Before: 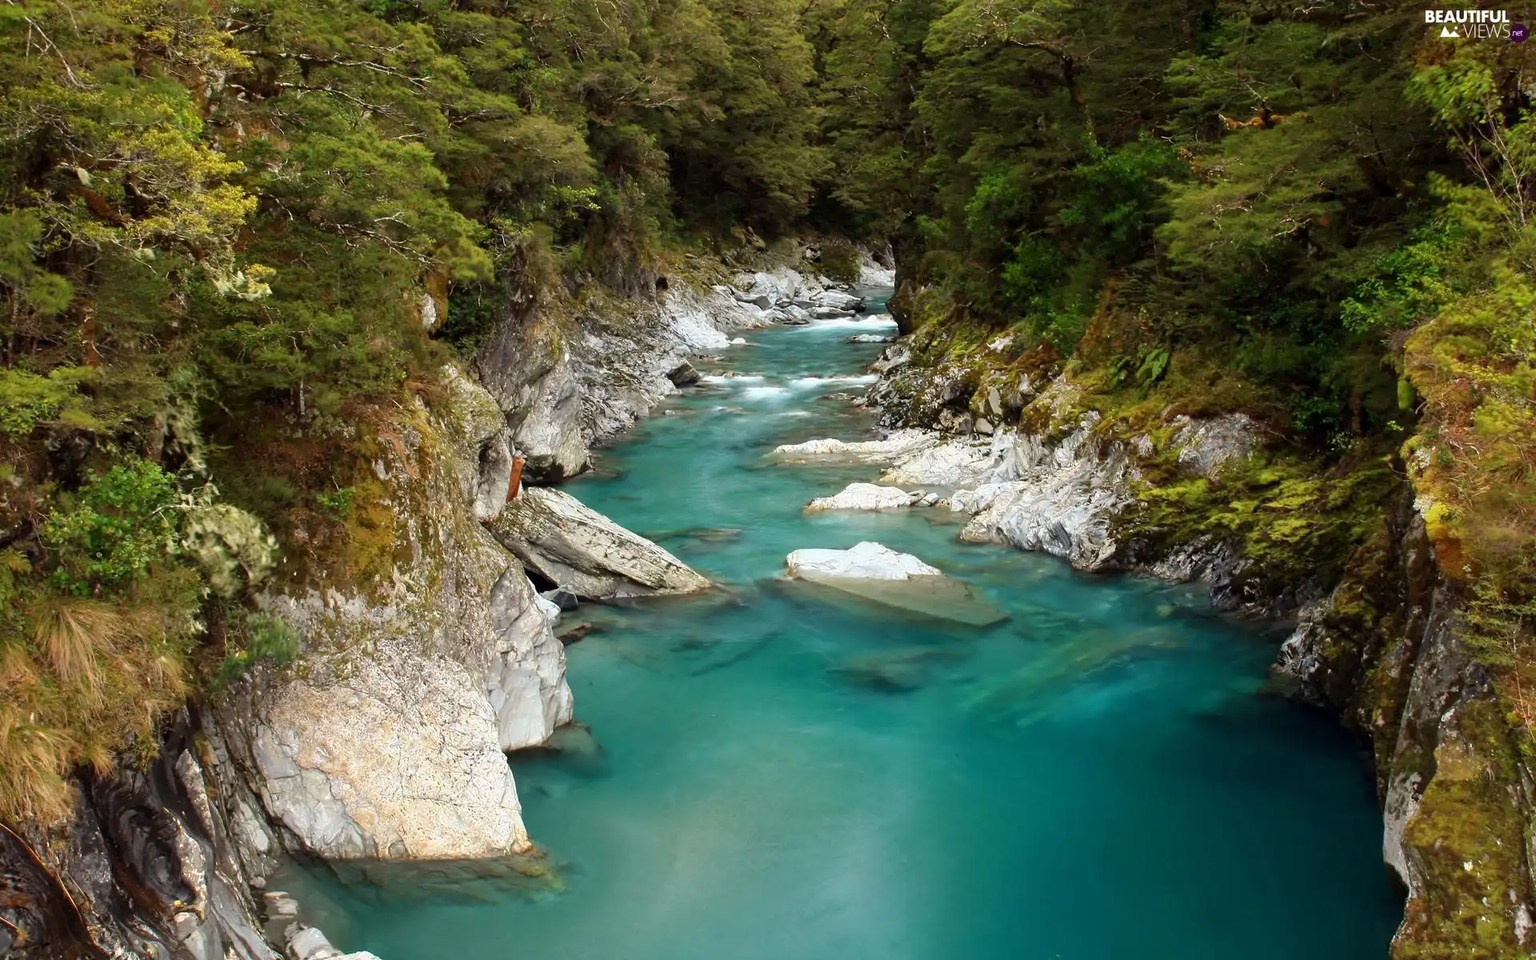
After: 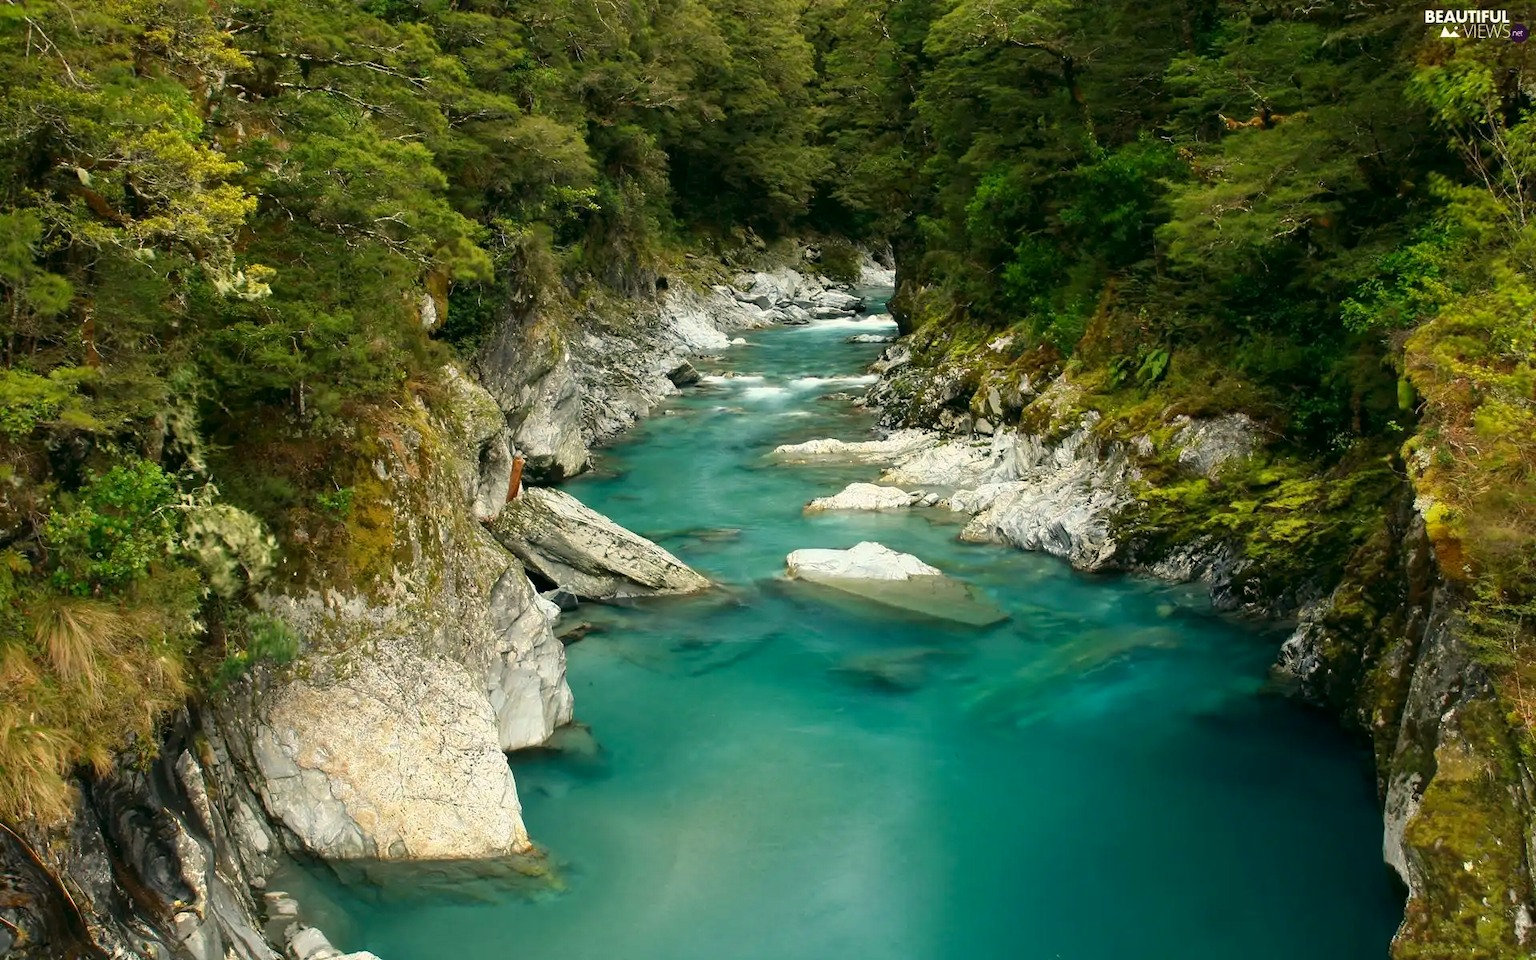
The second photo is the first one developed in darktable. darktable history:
color correction: highlights a* -0.384, highlights b* 9.29, shadows a* -8.9, shadows b* 1.25
